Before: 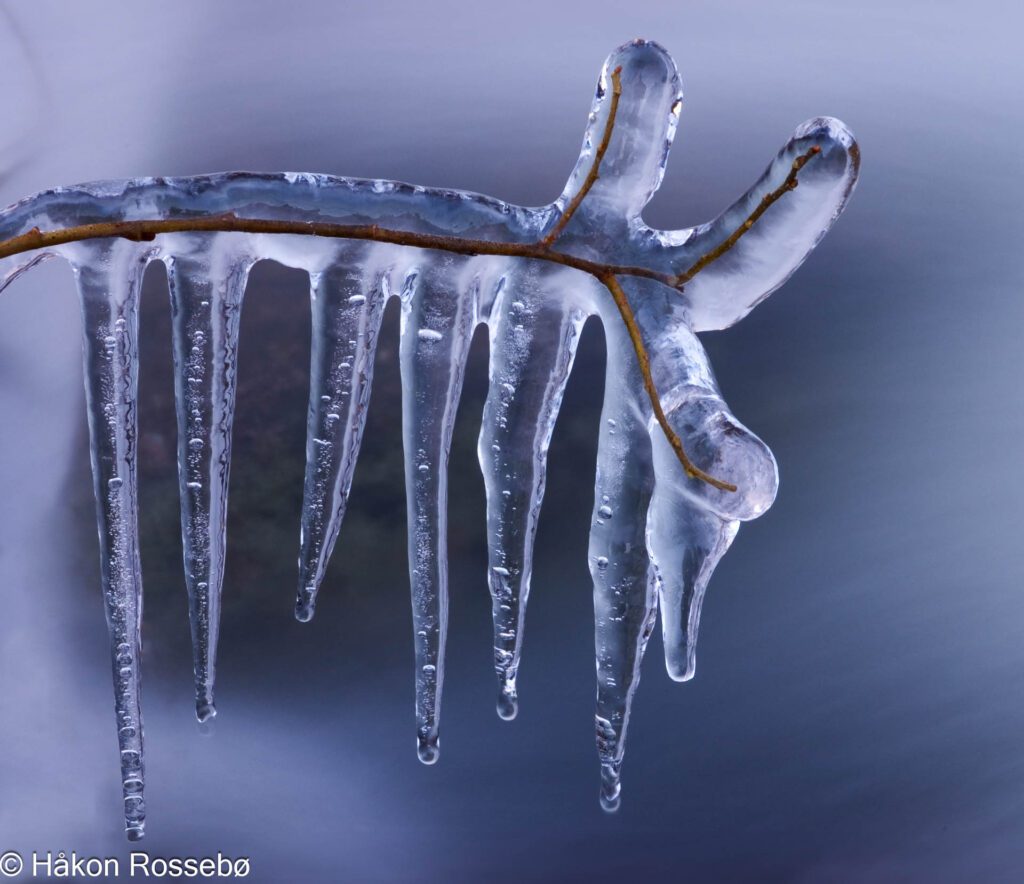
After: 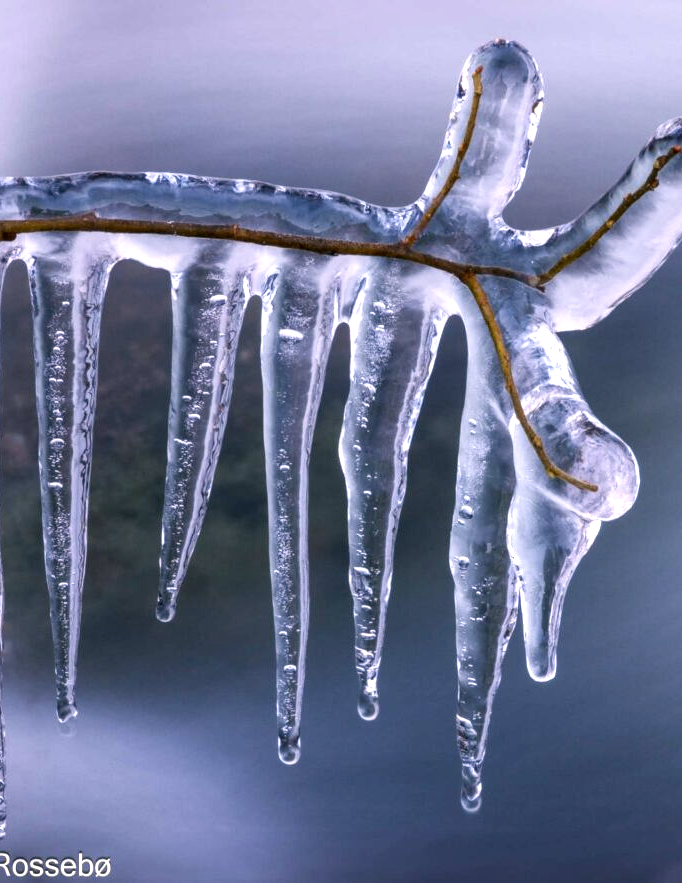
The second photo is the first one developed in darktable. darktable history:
exposure: exposure 0.609 EV, compensate highlight preservation false
color correction: highlights a* 4.51, highlights b* 4.96, shadows a* -6.84, shadows b* 5
local contrast: detail 130%
crop and rotate: left 13.621%, right 19.754%
